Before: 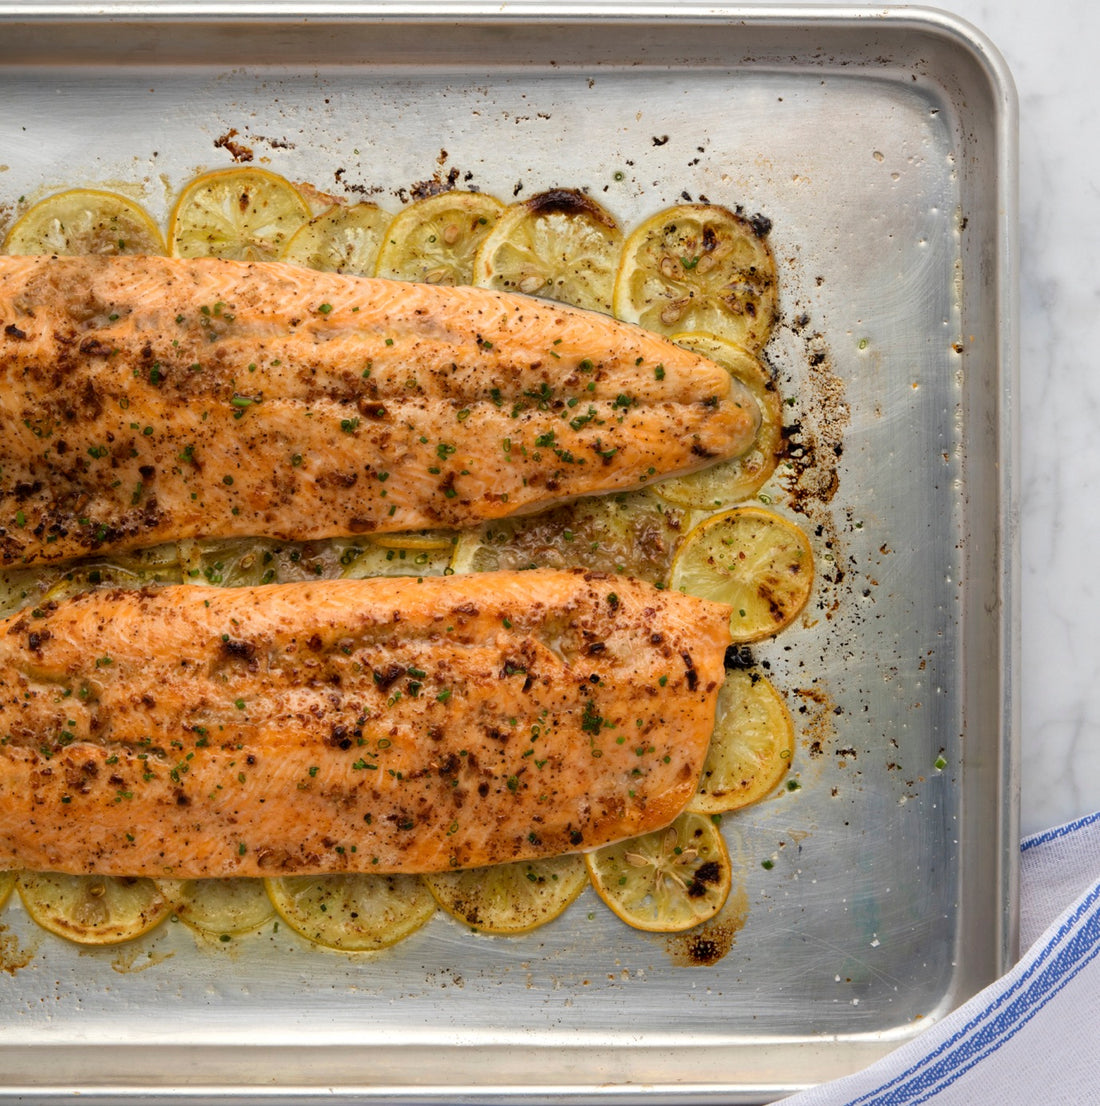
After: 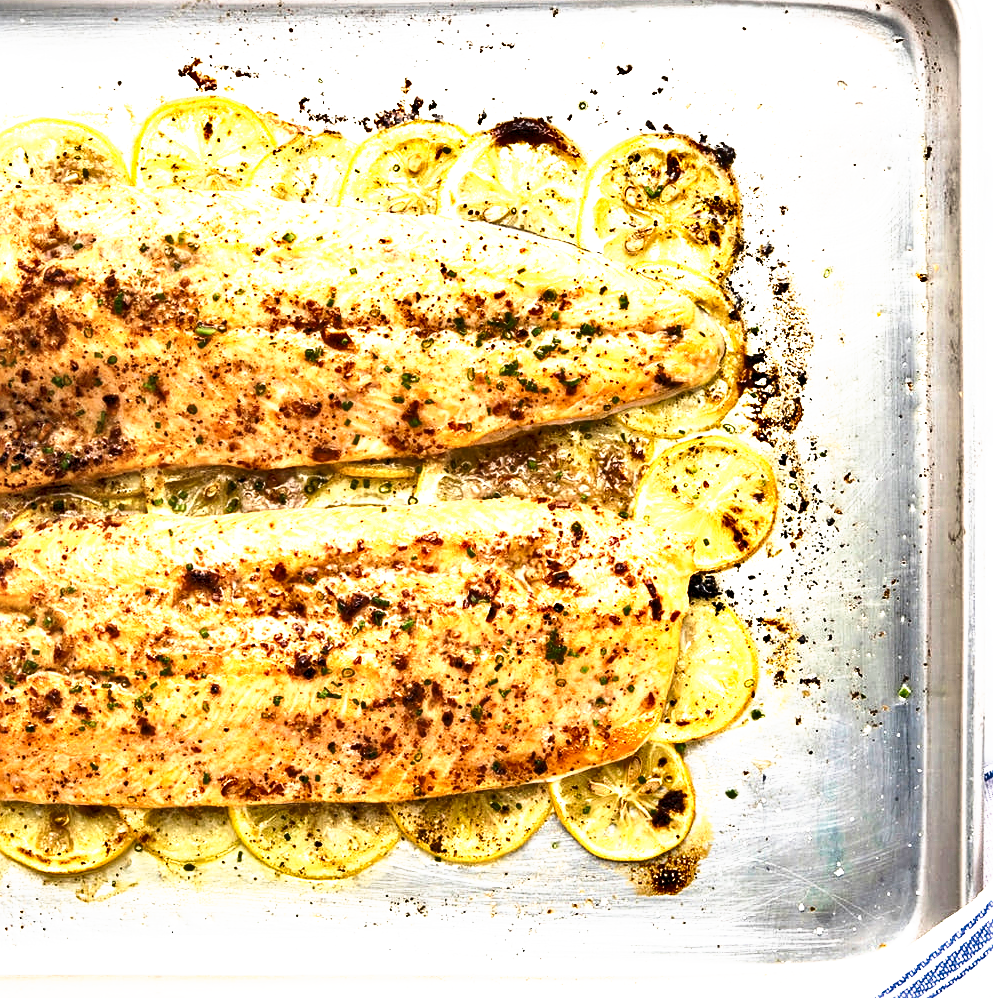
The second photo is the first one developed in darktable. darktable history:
tone curve: curves: ch0 [(0, 0) (0.003, 0.032) (0.011, 0.036) (0.025, 0.049) (0.044, 0.075) (0.069, 0.112) (0.1, 0.151) (0.136, 0.197) (0.177, 0.241) (0.224, 0.295) (0.277, 0.355) (0.335, 0.429) (0.399, 0.512) (0.468, 0.607) (0.543, 0.702) (0.623, 0.796) (0.709, 0.903) (0.801, 0.987) (0.898, 0.997) (1, 1)], preserve colors none
shadows and highlights: soften with gaussian
crop: left 3.305%, top 6.436%, right 6.389%, bottom 3.258%
color correction: saturation 0.8
exposure: black level correction 0.001, exposure 1 EV, compensate highlight preservation false
tone equalizer: on, module defaults
sharpen: on, module defaults
